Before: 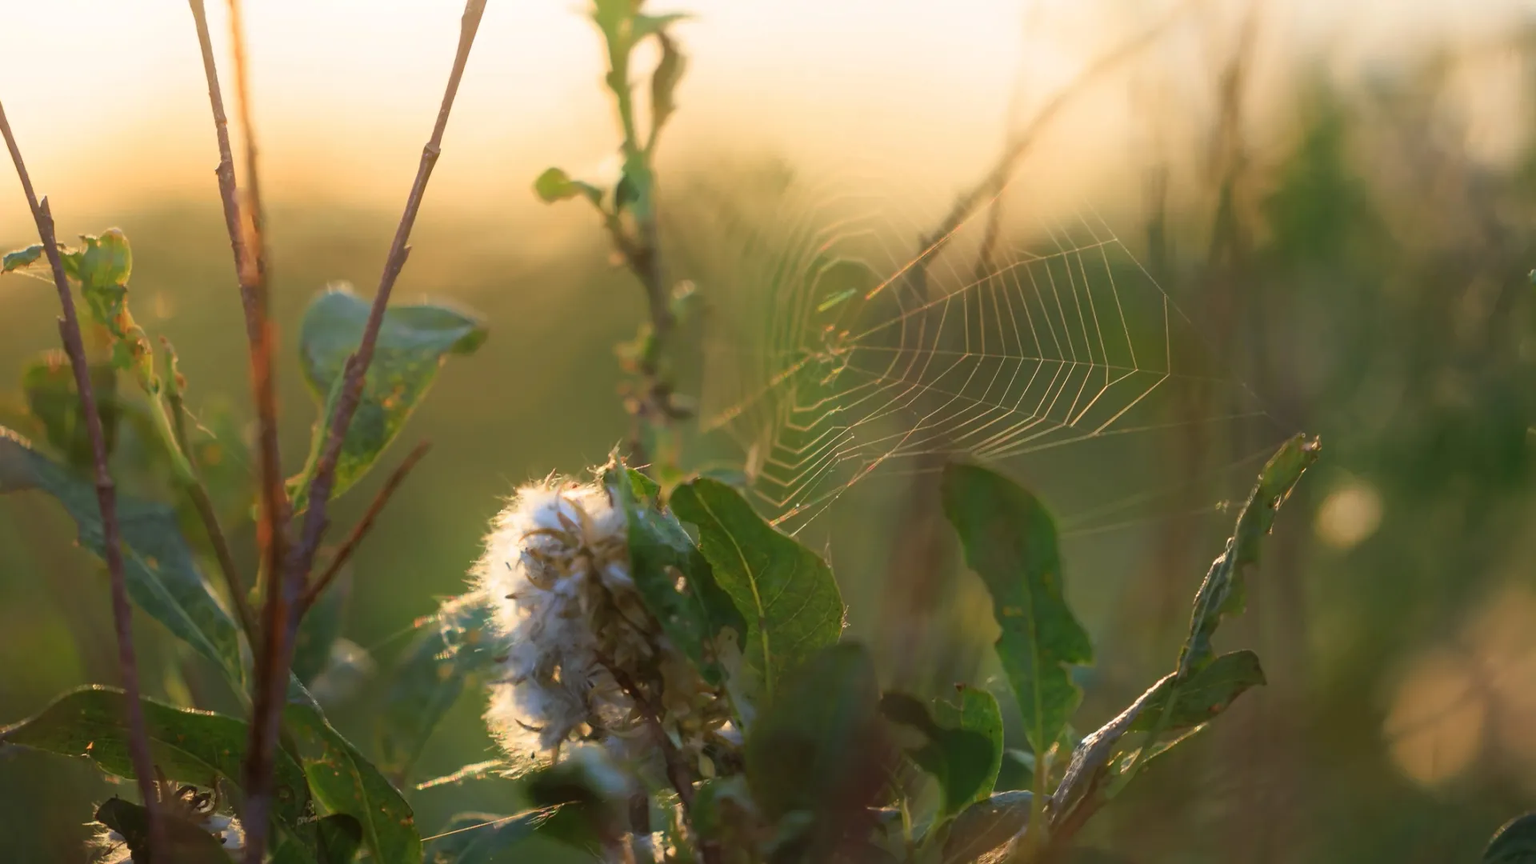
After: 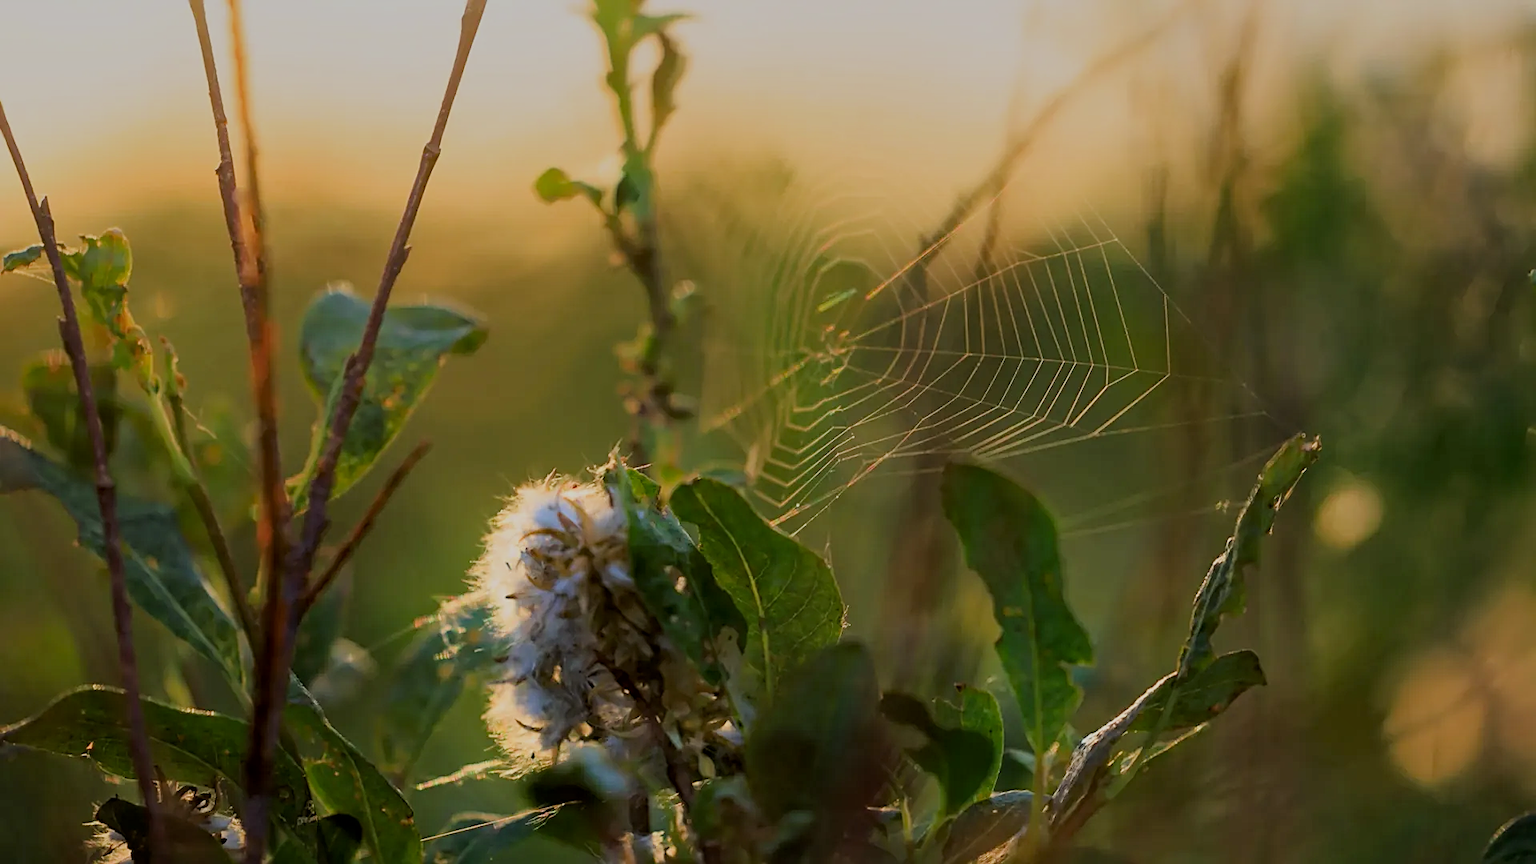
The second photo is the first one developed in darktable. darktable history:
filmic rgb: black relative exposure -7.32 EV, white relative exposure 5.09 EV, hardness 3.2
haze removal: strength 0.25, distance 0.25, compatibility mode true, adaptive false
graduated density: on, module defaults
tone equalizer: on, module defaults
local contrast: mode bilateral grid, contrast 20, coarseness 50, detail 120%, midtone range 0.2
sharpen: on, module defaults
color balance rgb: perceptual saturation grading › global saturation -3%
contrast brightness saturation: contrast 0.04, saturation 0.16
